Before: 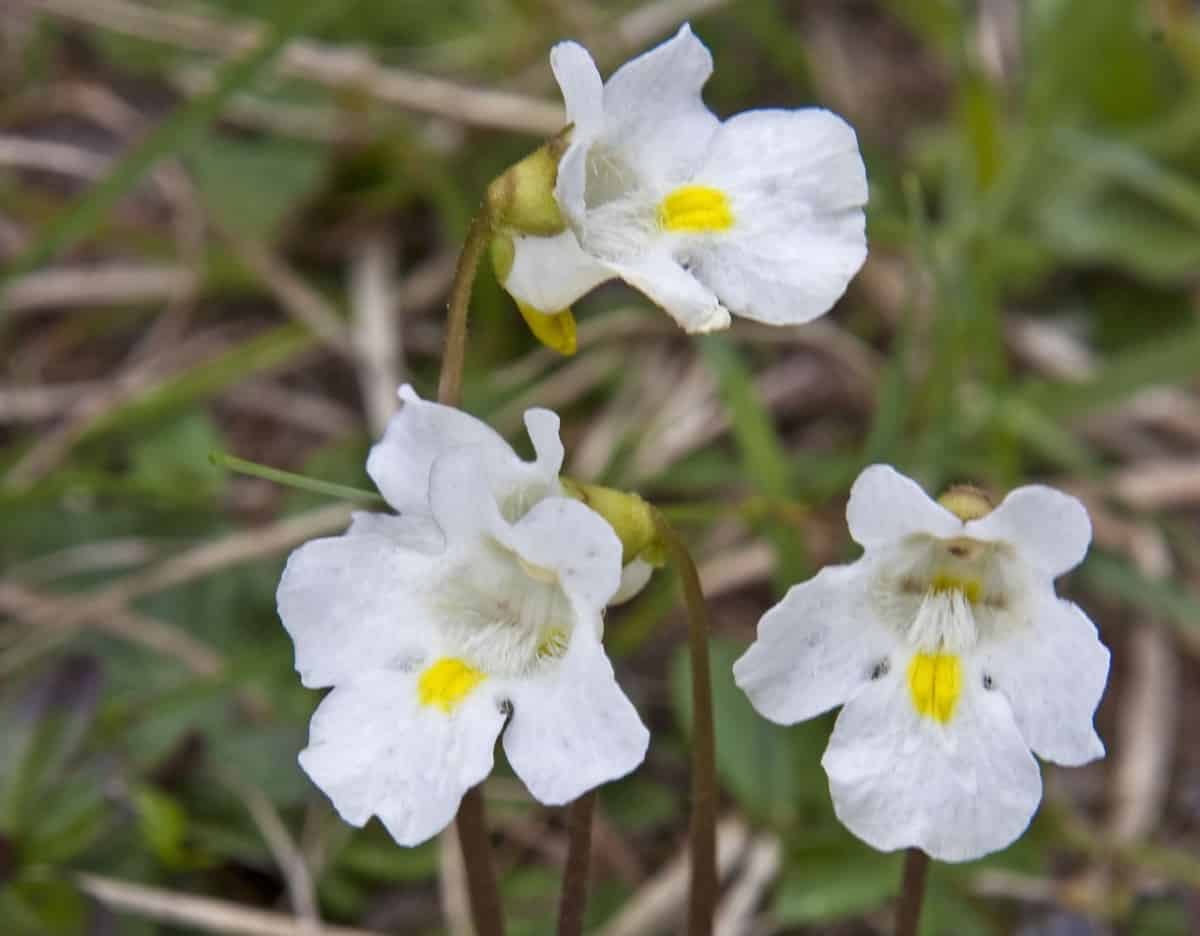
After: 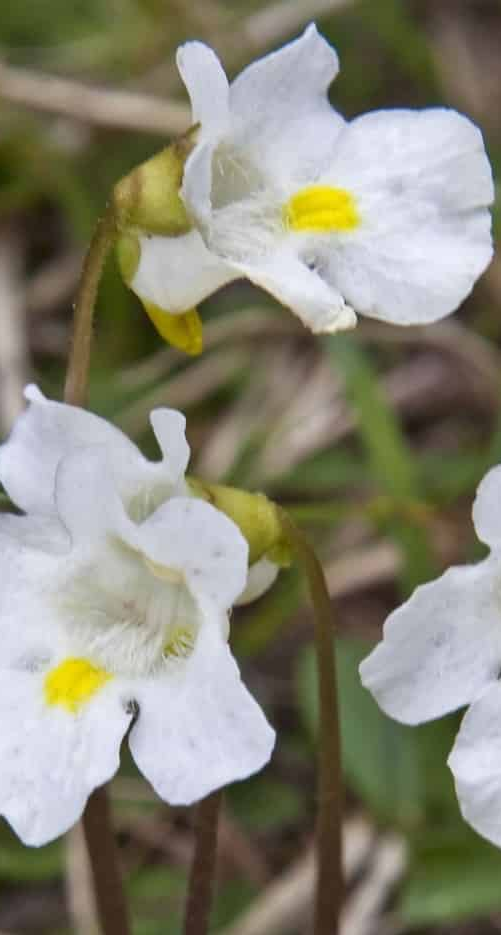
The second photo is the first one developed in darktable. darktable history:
crop: left 31.185%, right 26.993%
